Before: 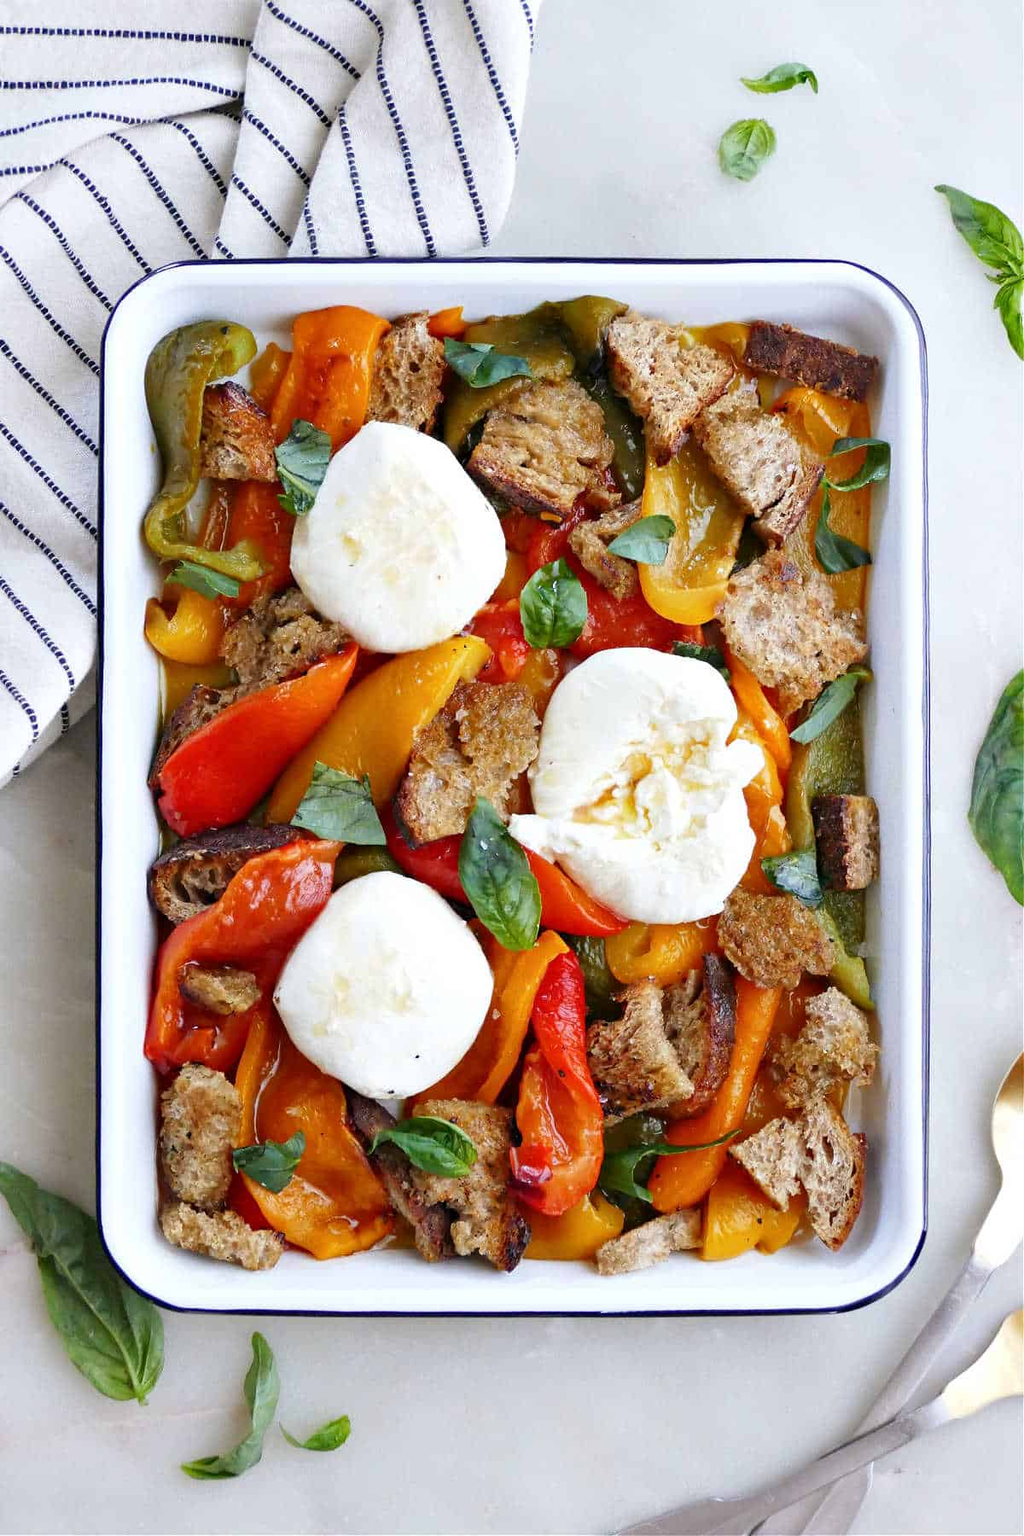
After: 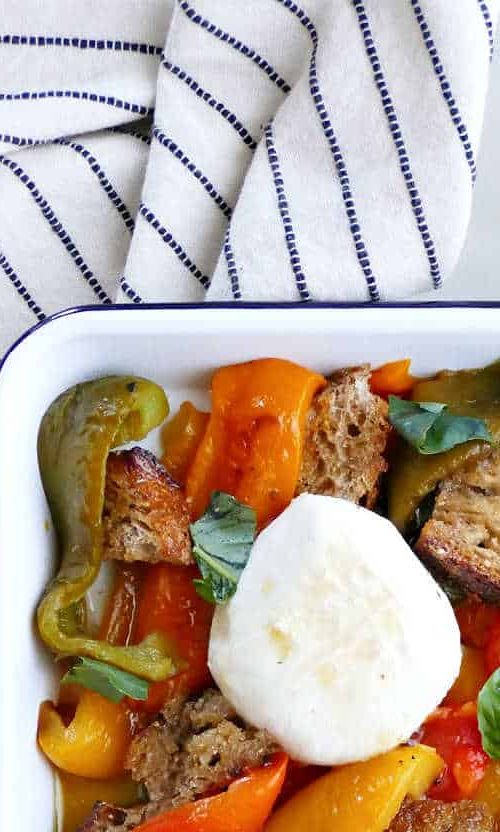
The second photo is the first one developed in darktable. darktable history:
crop and rotate: left 11.052%, top 0.046%, right 47.206%, bottom 53.678%
